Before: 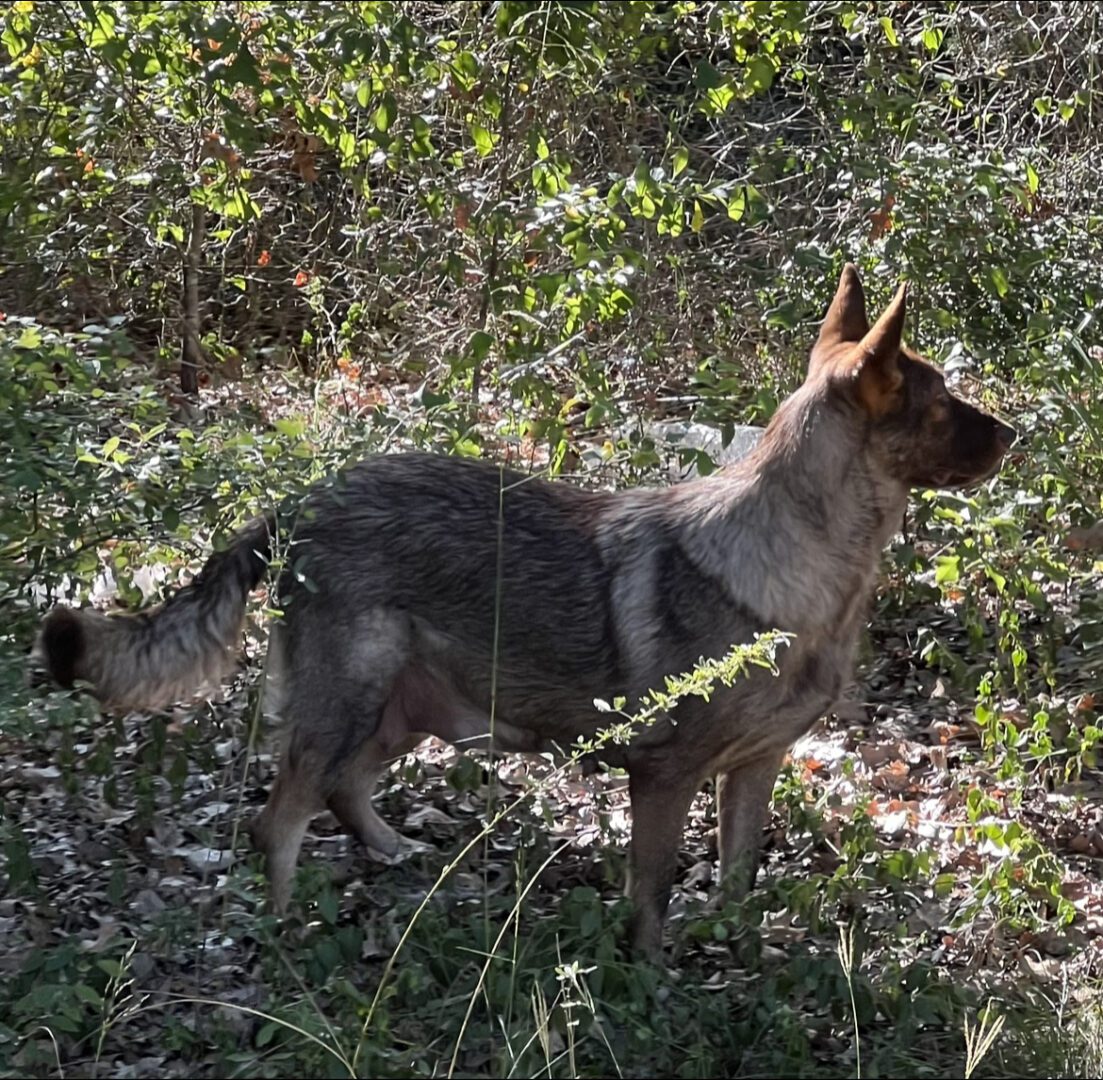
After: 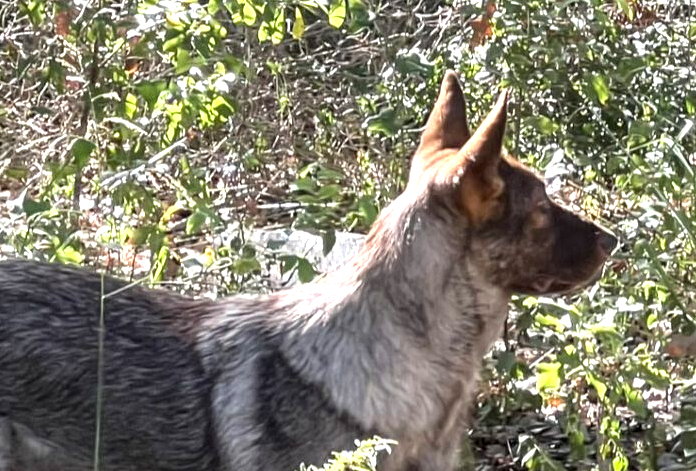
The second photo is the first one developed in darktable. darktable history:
exposure: exposure 1 EV, compensate highlight preservation false
local contrast: on, module defaults
crop: left 36.213%, top 17.923%, right 0.66%, bottom 38.452%
